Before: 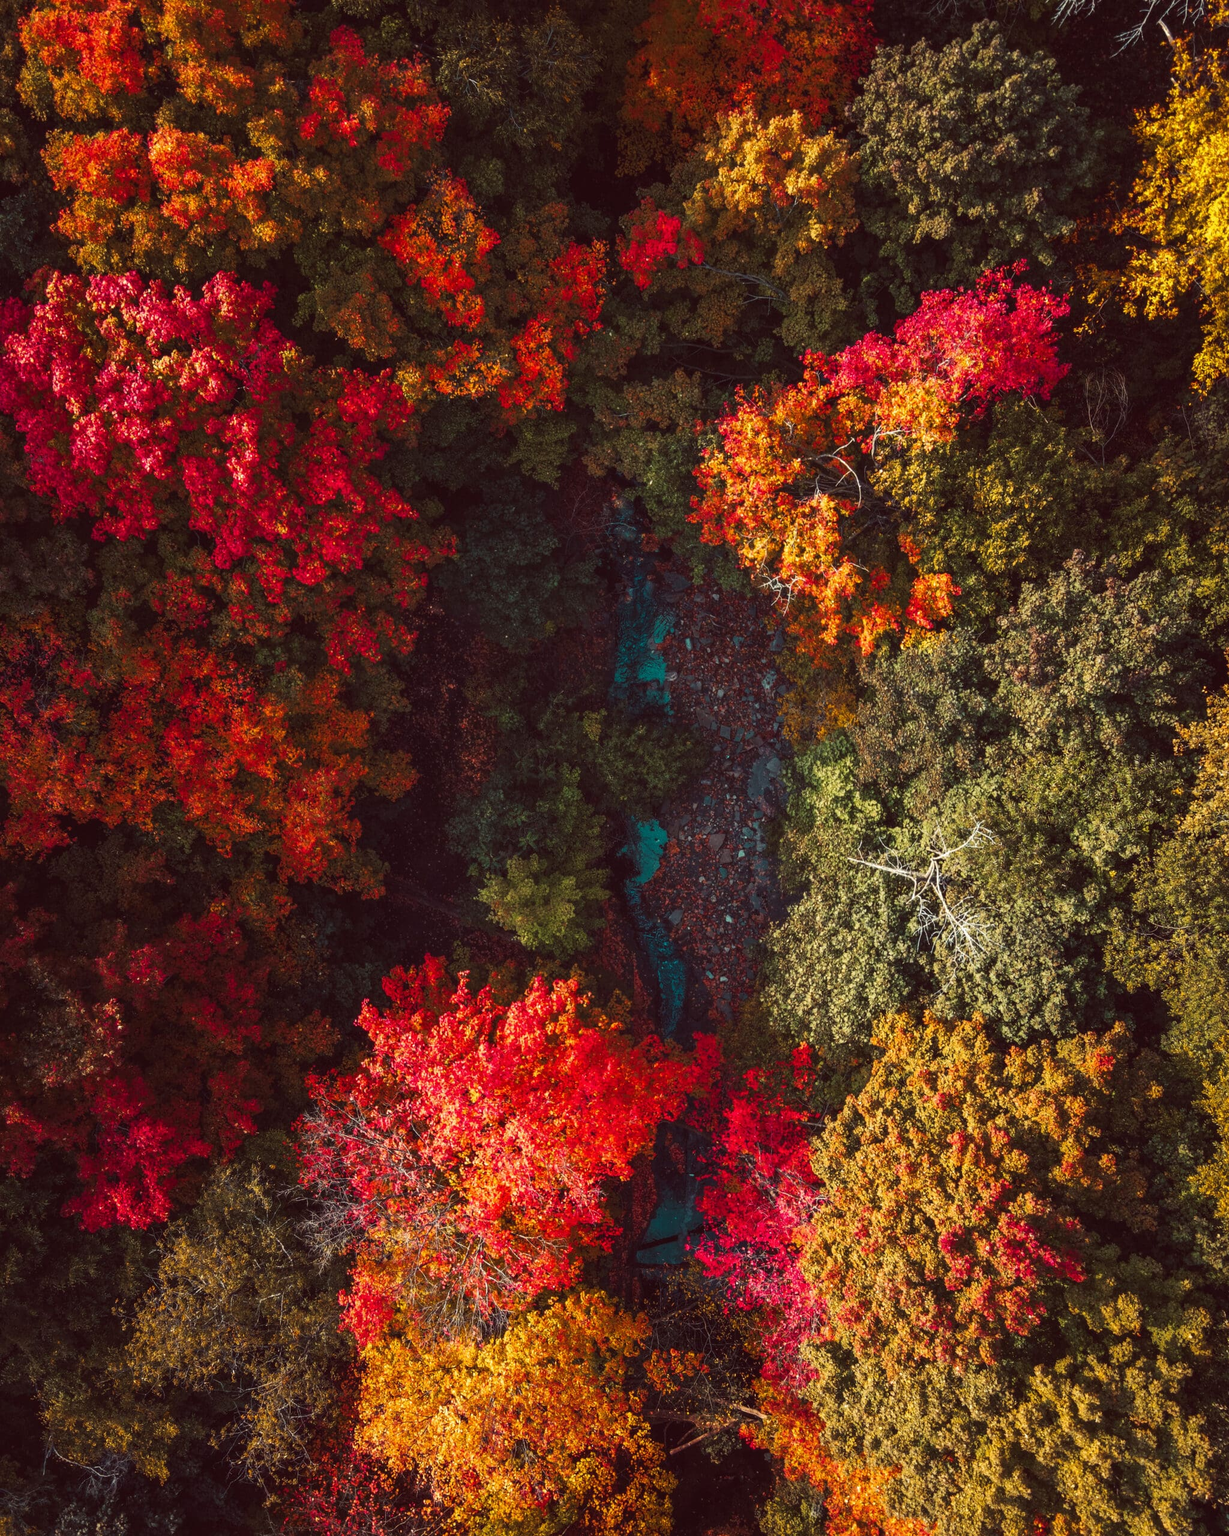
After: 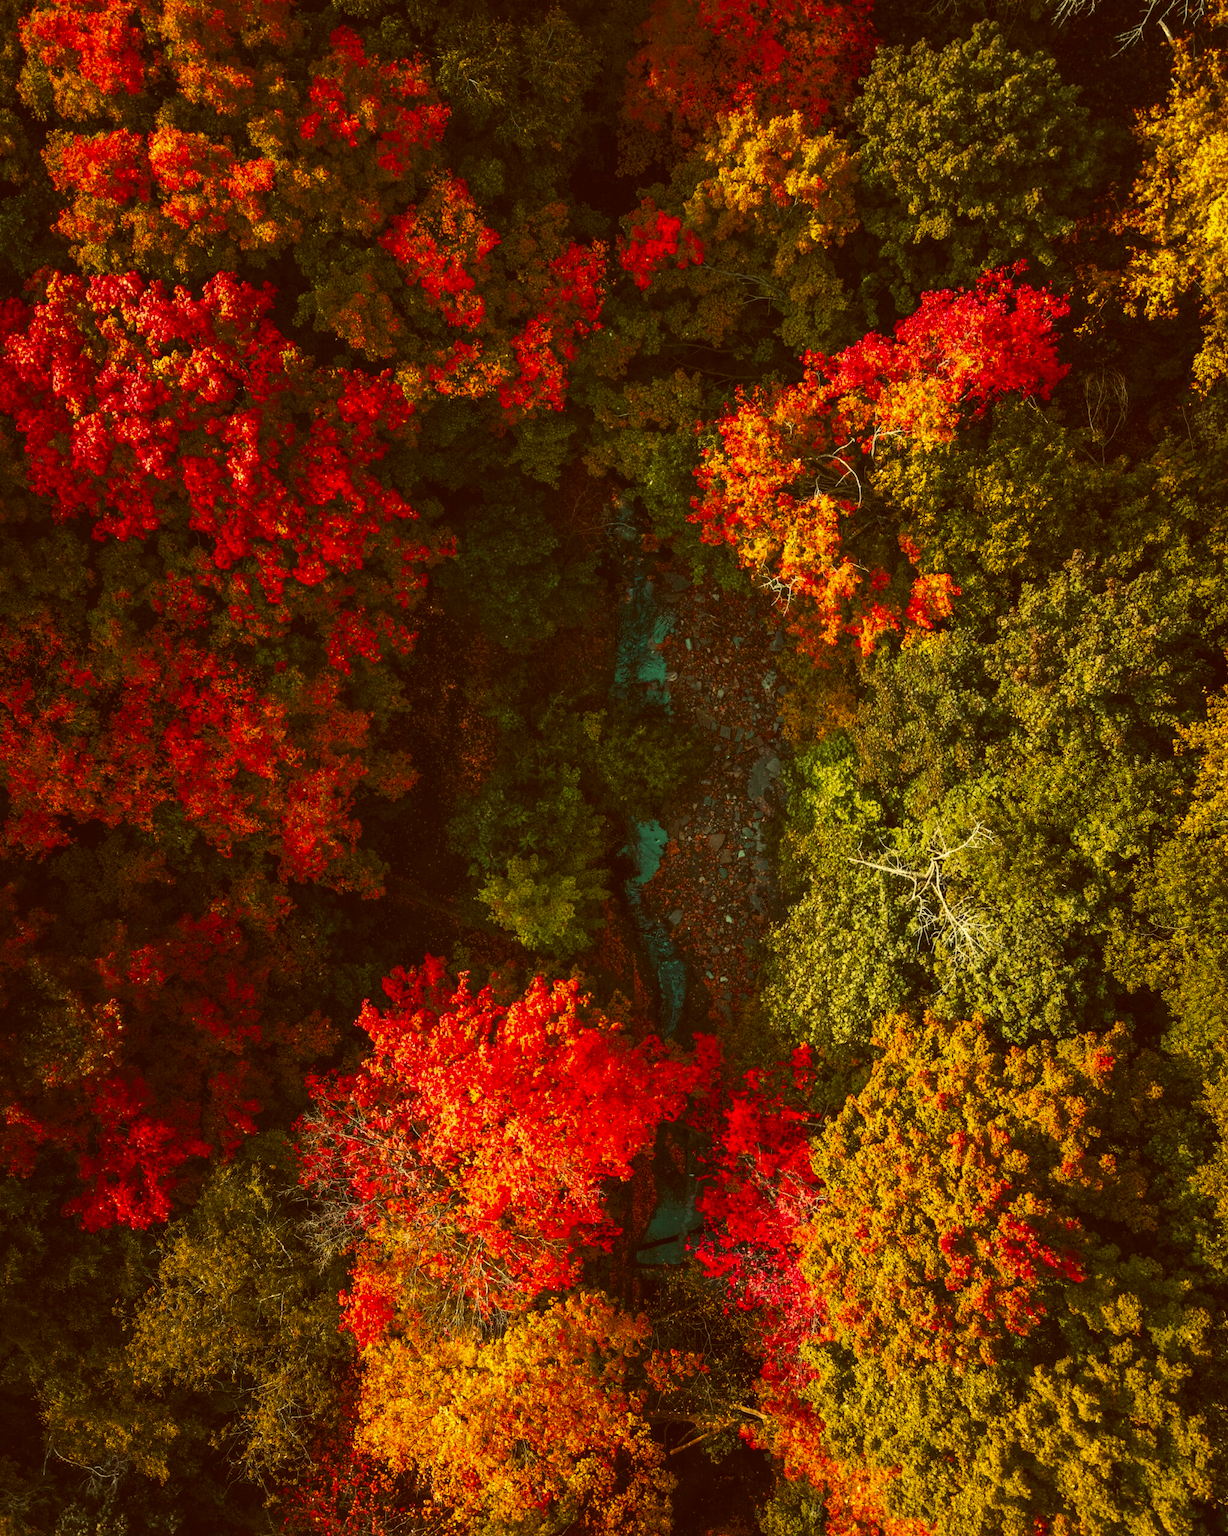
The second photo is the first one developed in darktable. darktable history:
color correction: highlights a* 0.162, highlights b* 29.53, shadows a* -0.162, shadows b* 21.09
vibrance: on, module defaults
